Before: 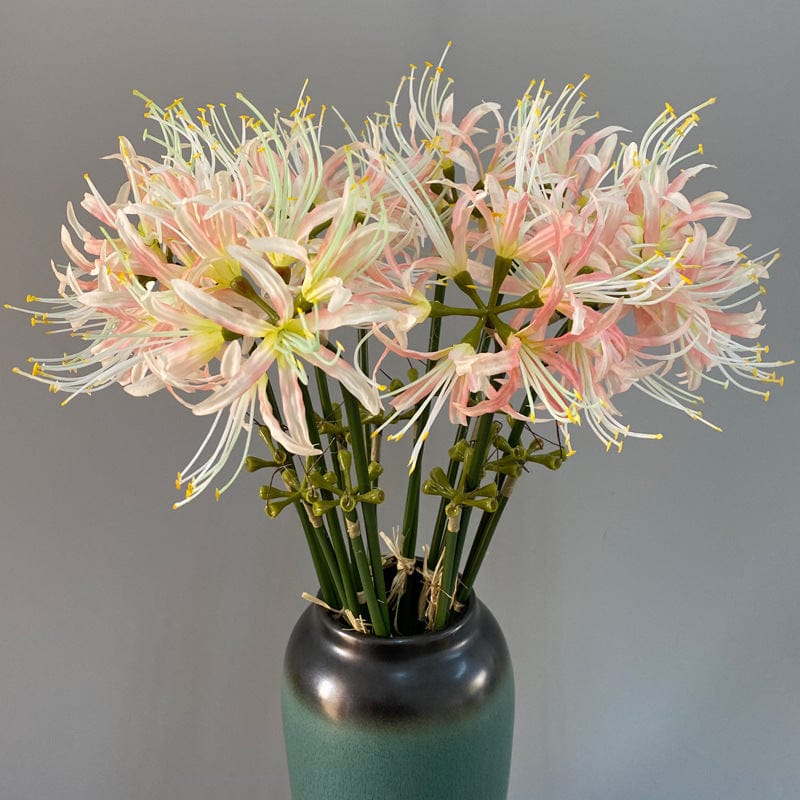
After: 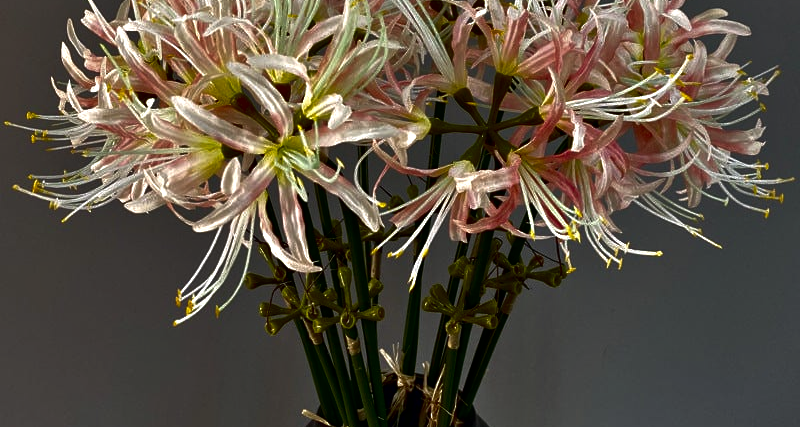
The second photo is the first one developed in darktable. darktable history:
contrast equalizer: y [[0.6 ×6], [0.55 ×6], [0 ×6], [0 ×6], [0 ×6]], mix 0.577
tone equalizer: -8 EV -0.001 EV, -7 EV 0.001 EV, -6 EV -0.005 EV, -5 EV -0.008 EV, -4 EV -0.086 EV, -3 EV -0.201 EV, -2 EV -0.296 EV, -1 EV 0.101 EV, +0 EV 0.325 EV, edges refinement/feathering 500, mask exposure compensation -1.57 EV, preserve details no
crop and rotate: top 22.964%, bottom 23.596%
contrast brightness saturation: brightness -0.519
